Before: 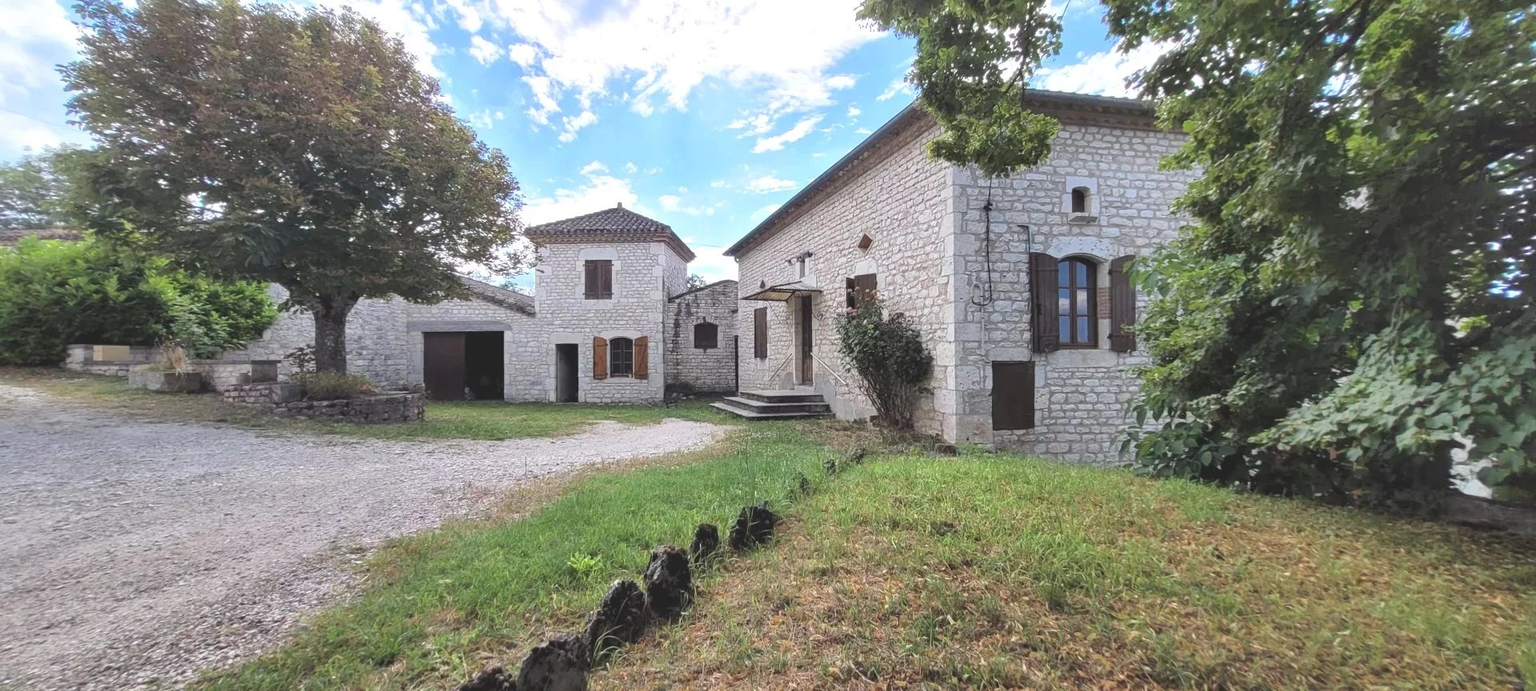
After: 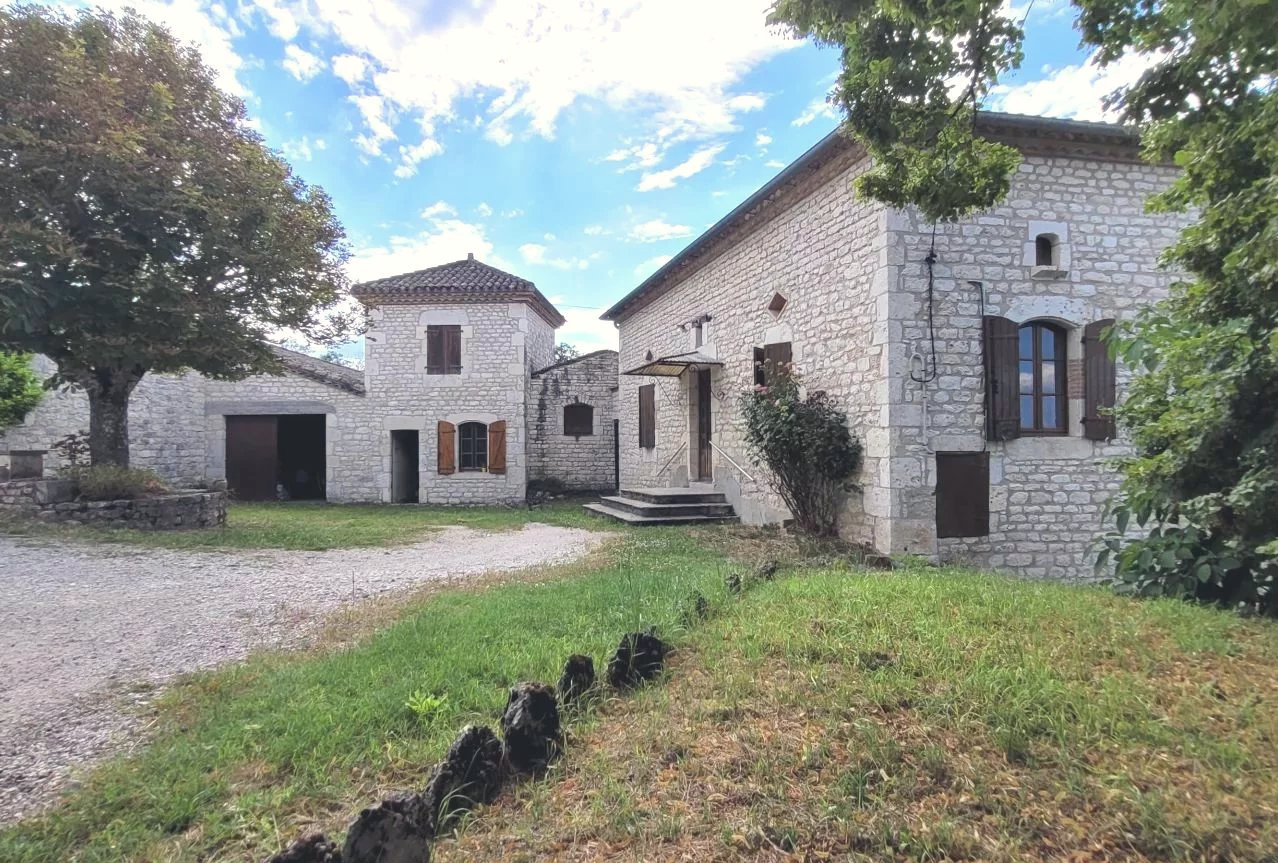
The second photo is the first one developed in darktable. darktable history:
crop and rotate: left 15.871%, right 17.542%
color correction: highlights a* 0.186, highlights b* 2.7, shadows a* -0.75, shadows b* -4.32
